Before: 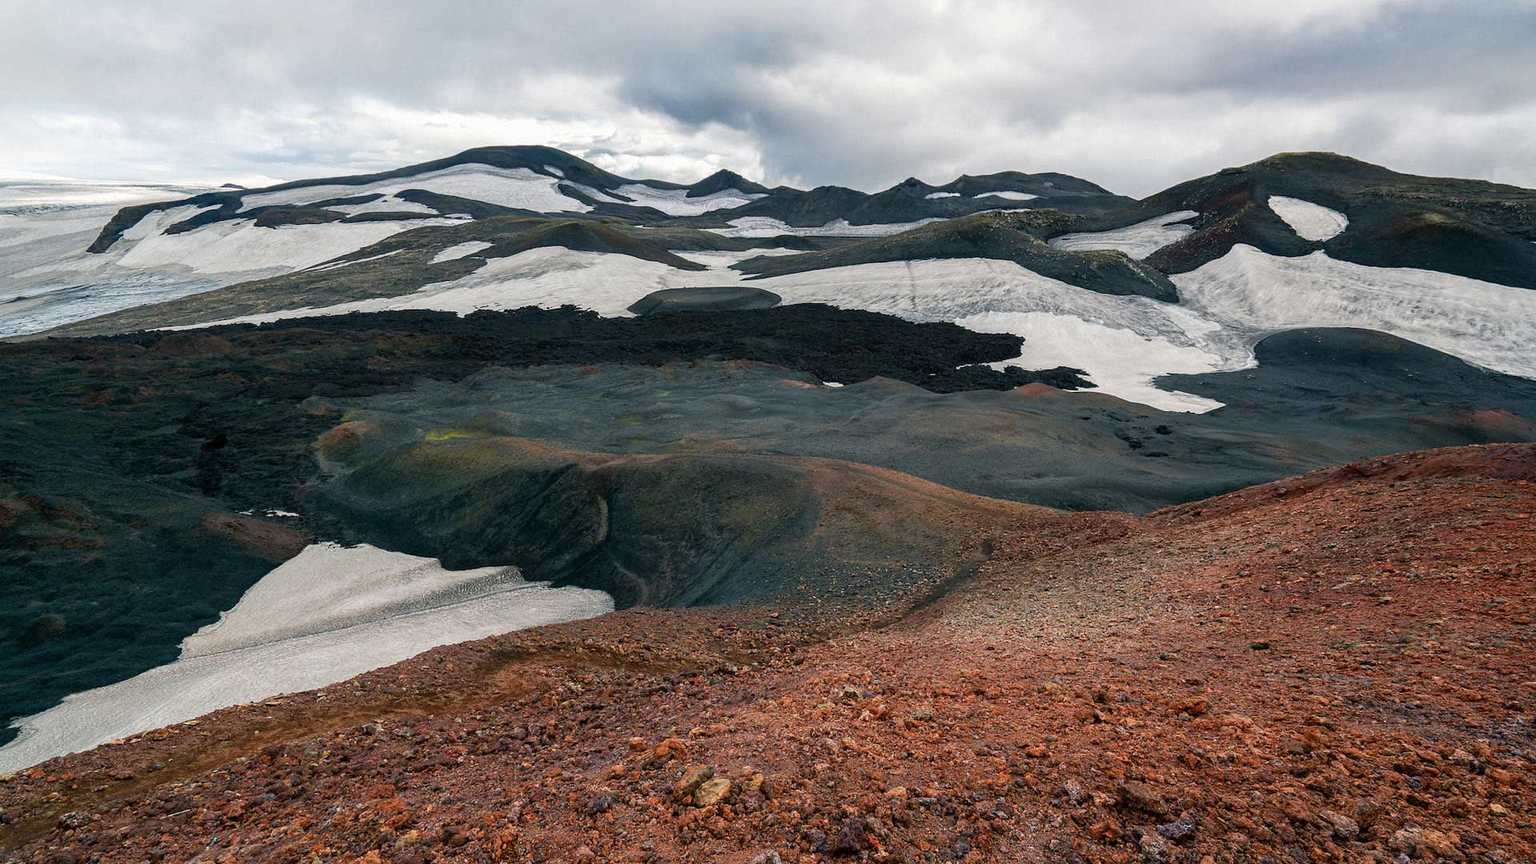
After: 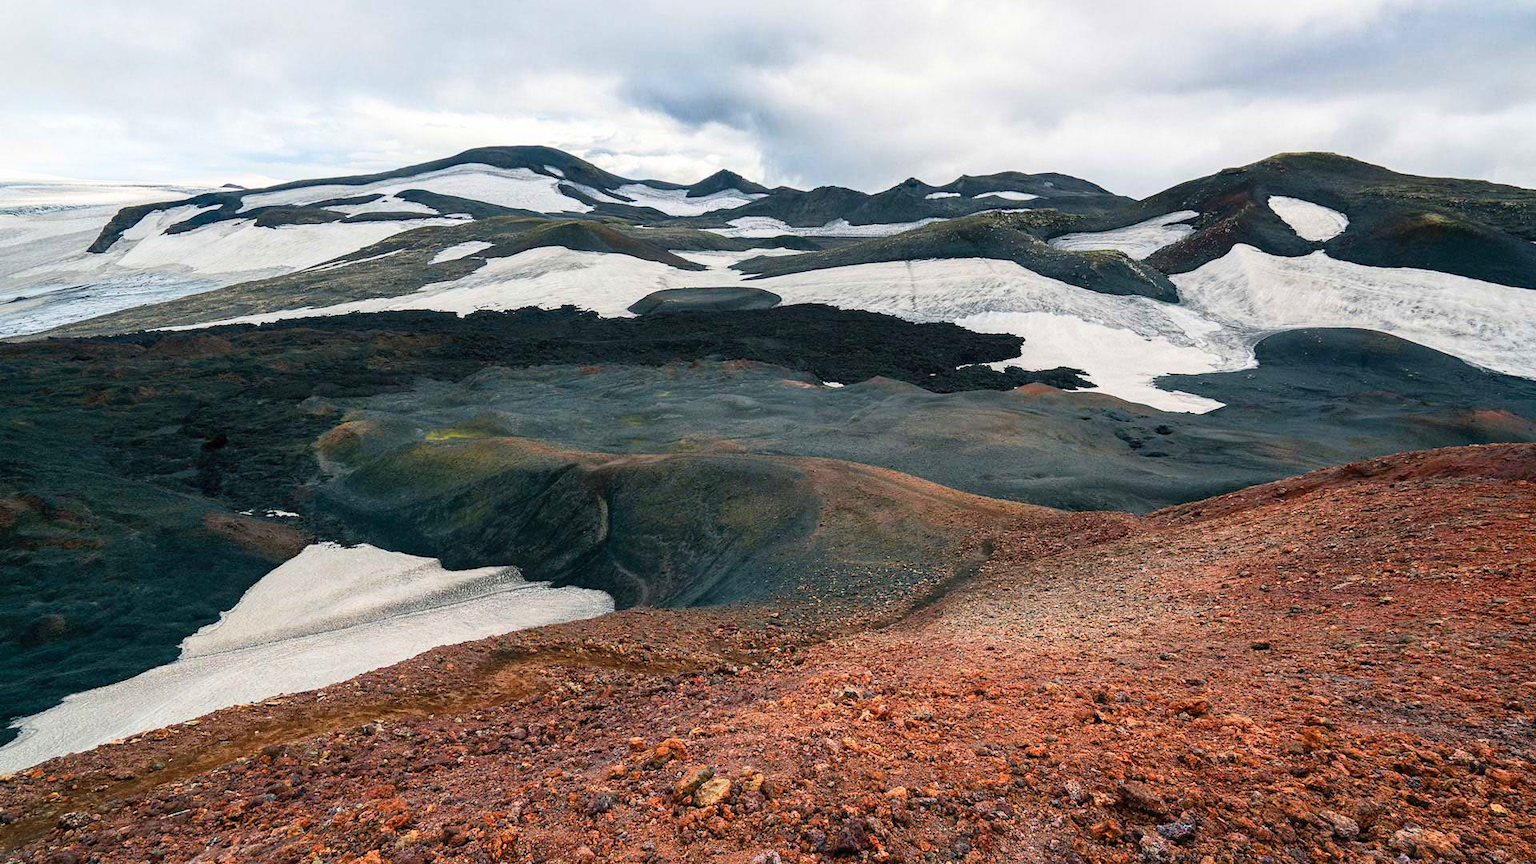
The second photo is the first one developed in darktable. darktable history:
contrast brightness saturation: contrast 0.201, brightness 0.159, saturation 0.227
